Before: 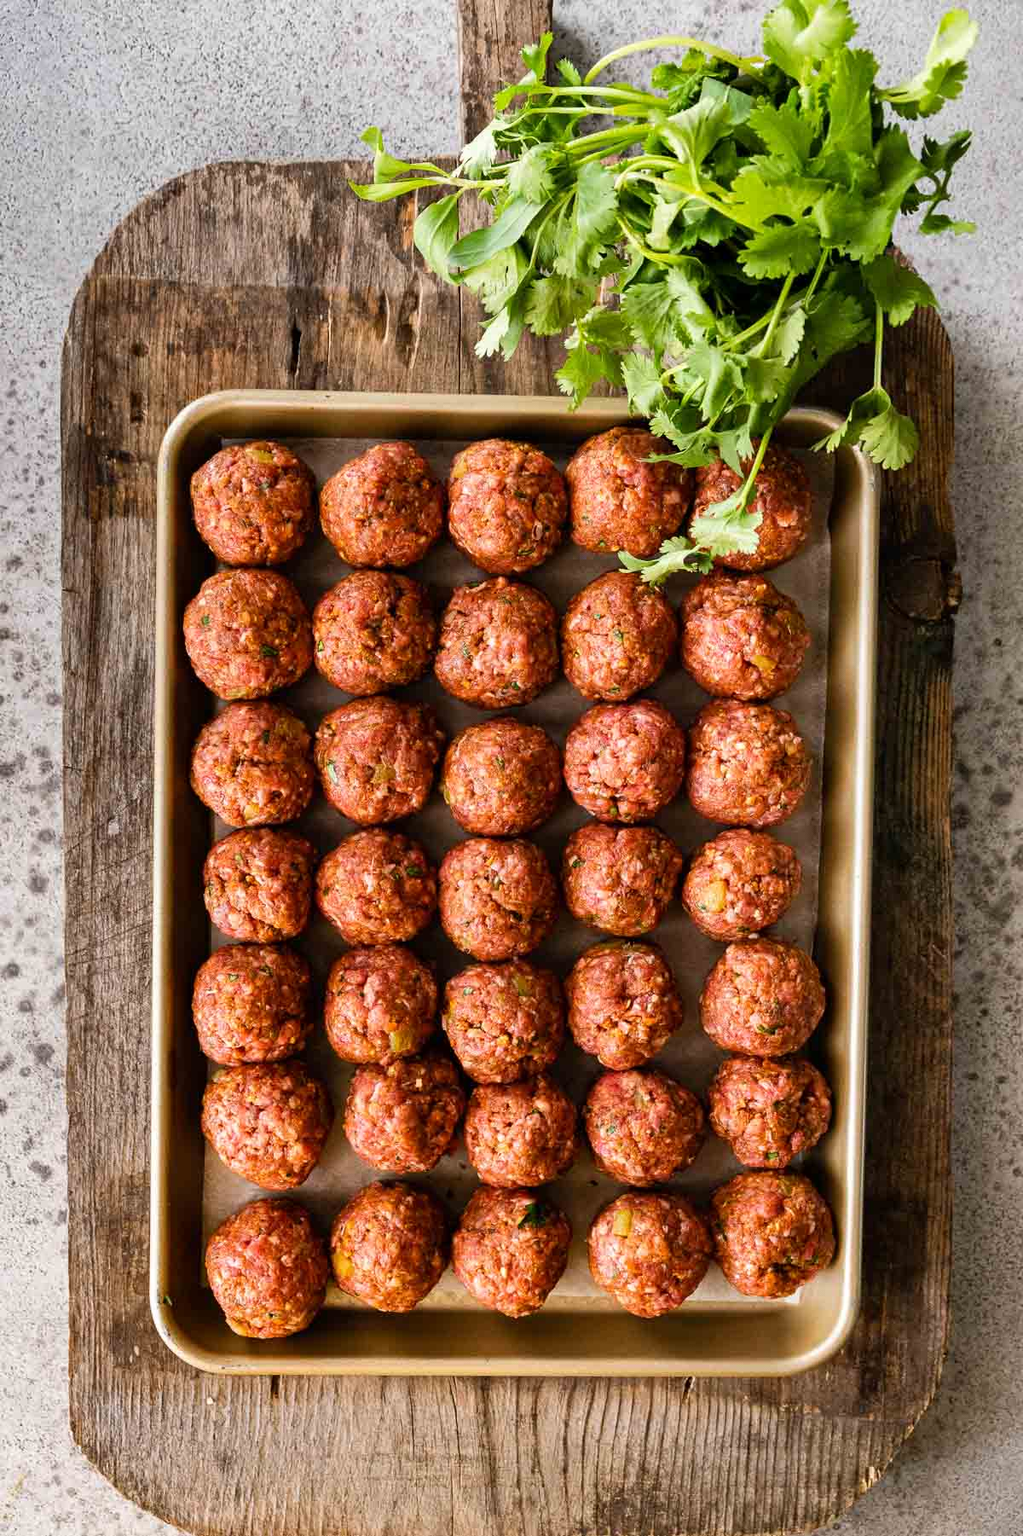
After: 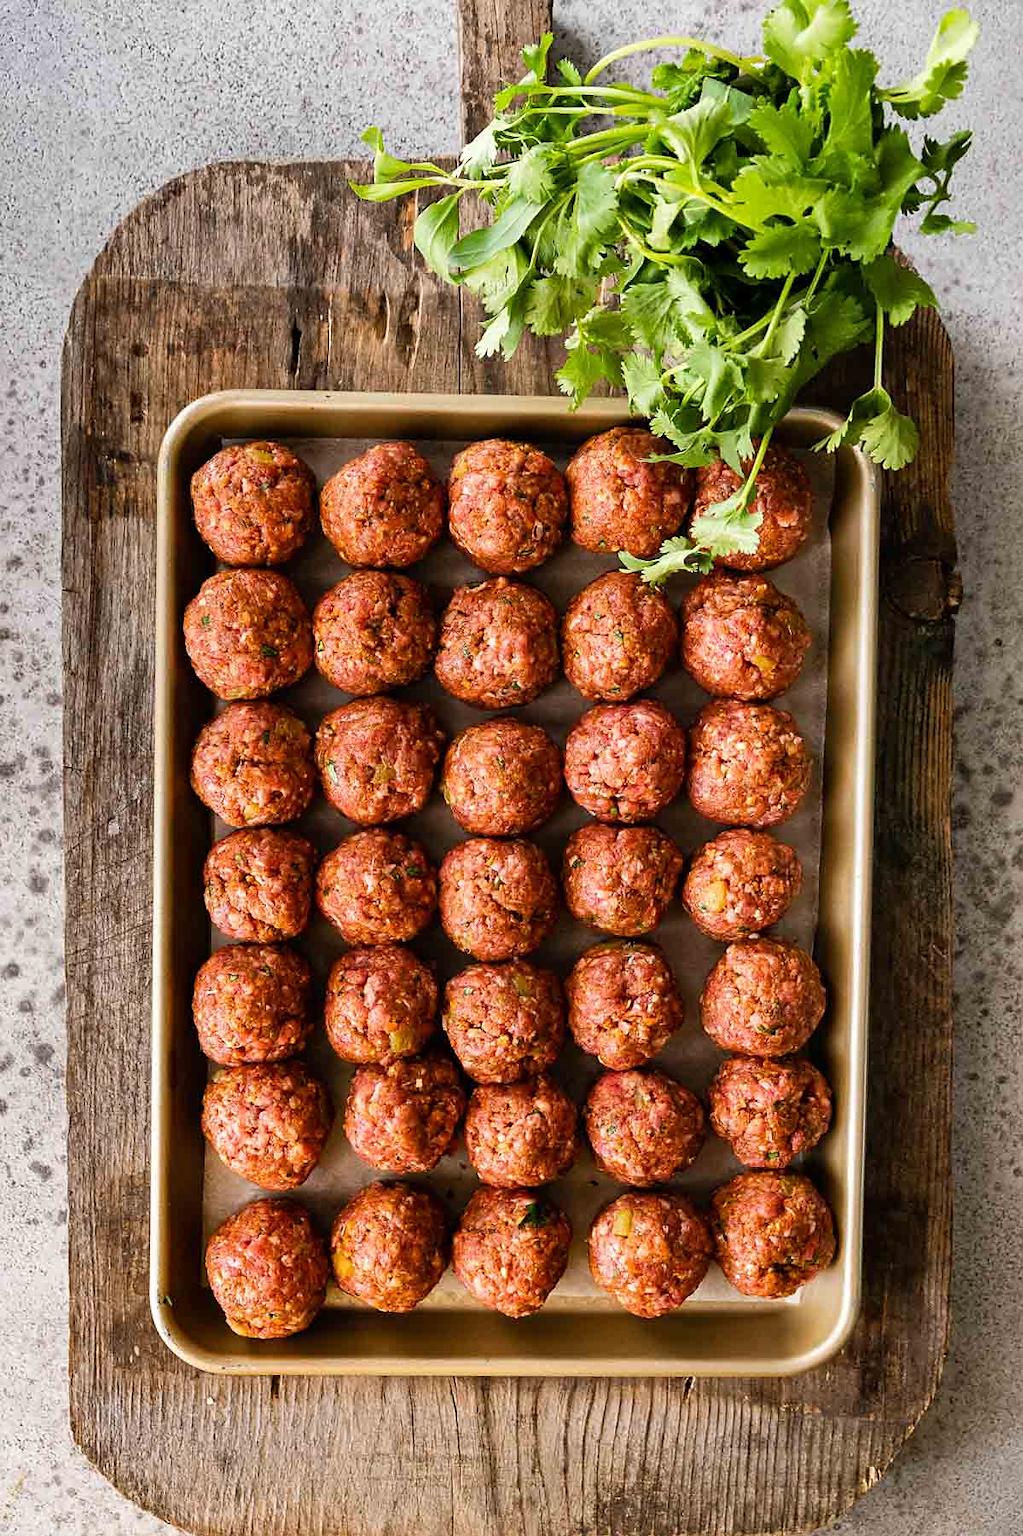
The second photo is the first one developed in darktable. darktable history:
sharpen: radius 1.488, amount 0.392, threshold 1.735
